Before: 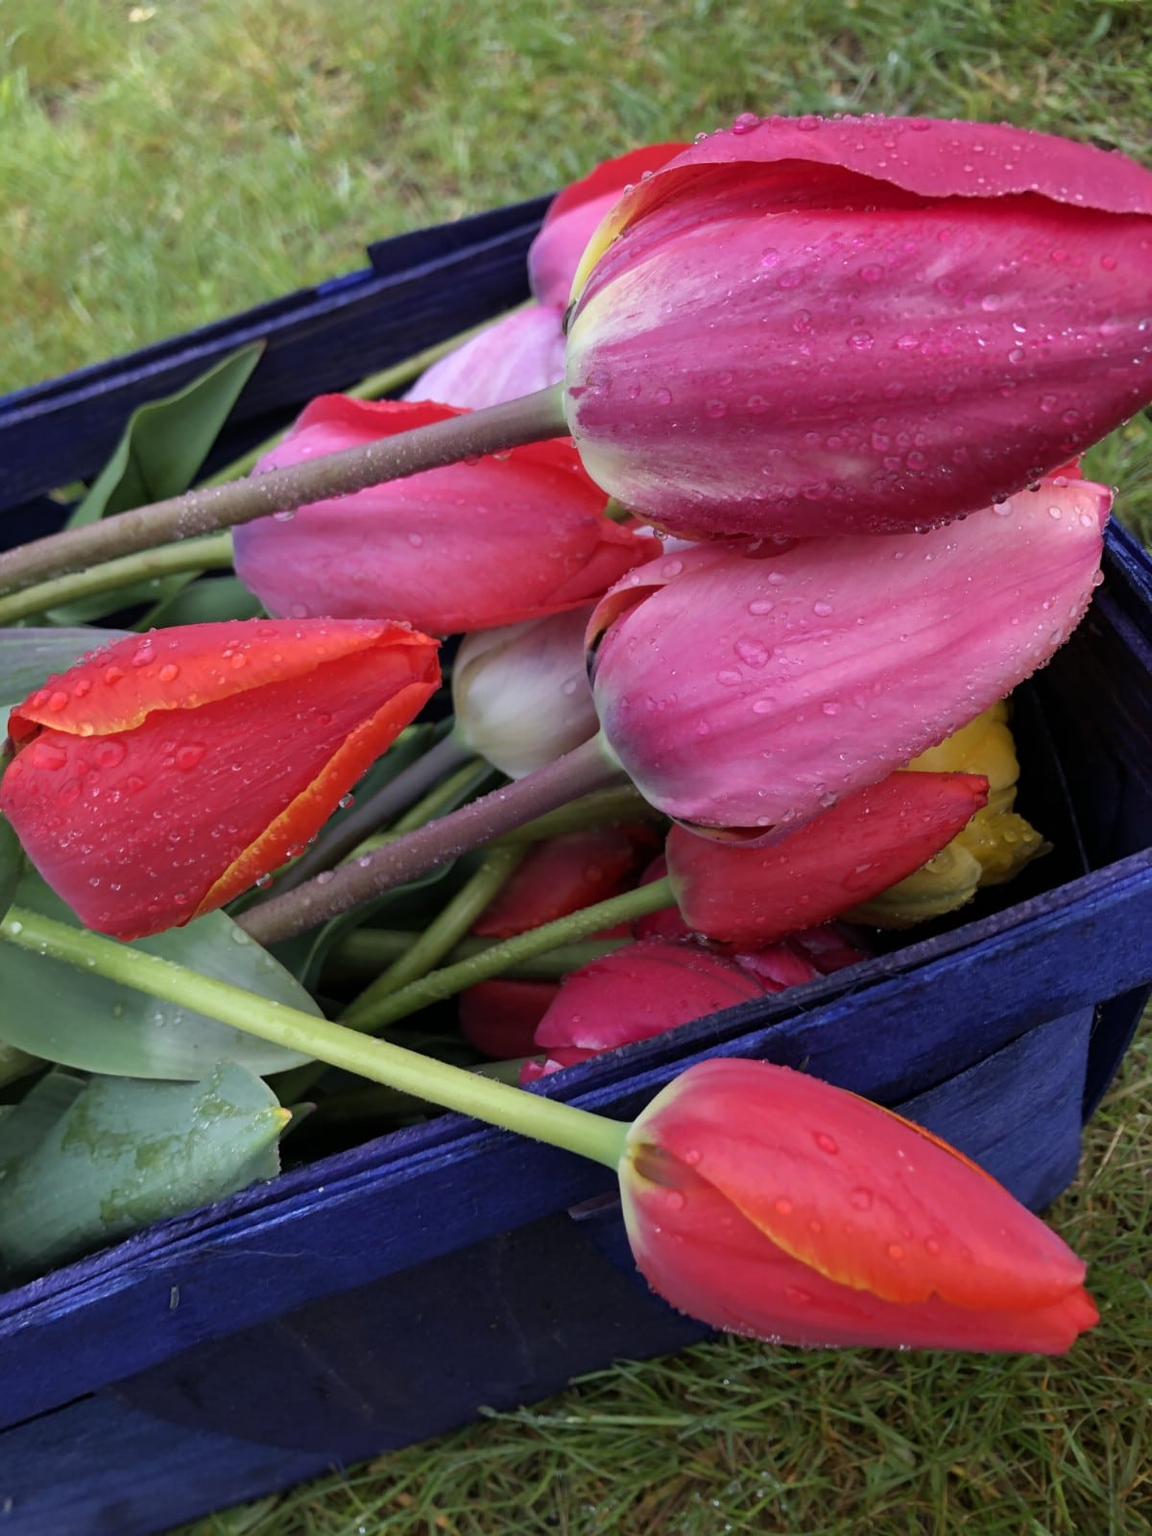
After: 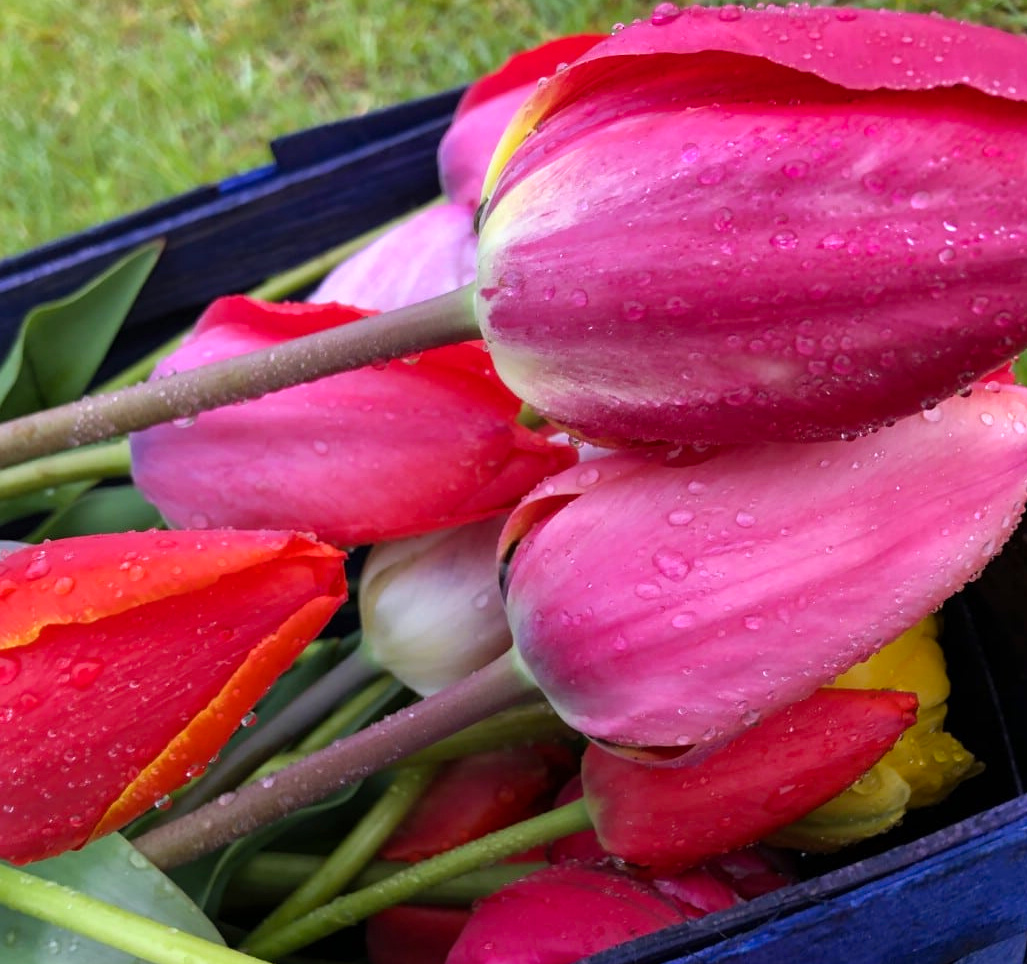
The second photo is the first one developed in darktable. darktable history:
levels: mode automatic, levels [0.055, 0.477, 0.9]
crop and rotate: left 9.365%, top 7.247%, right 4.996%, bottom 32.479%
color balance rgb: shadows lift › chroma 4.018%, shadows lift › hue 91.49°, linear chroma grading › global chroma 15.297%, perceptual saturation grading › global saturation 0.61%, global vibrance 20%
